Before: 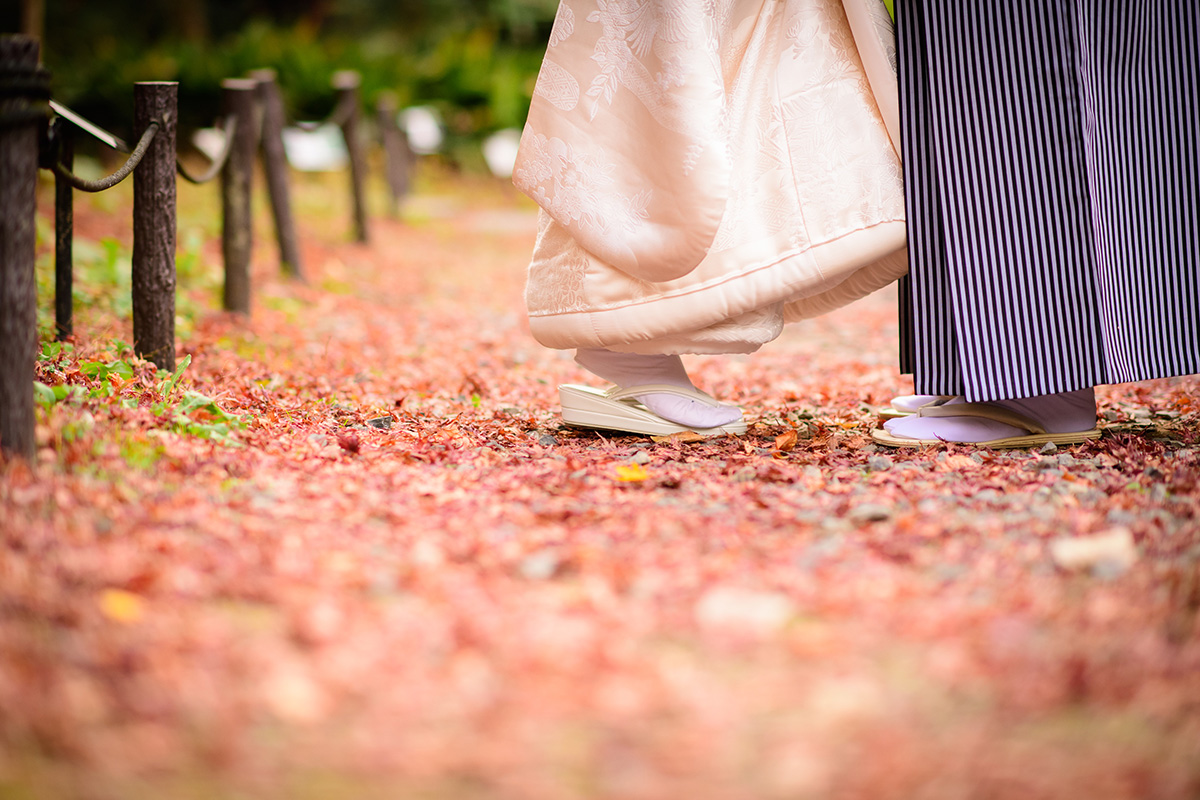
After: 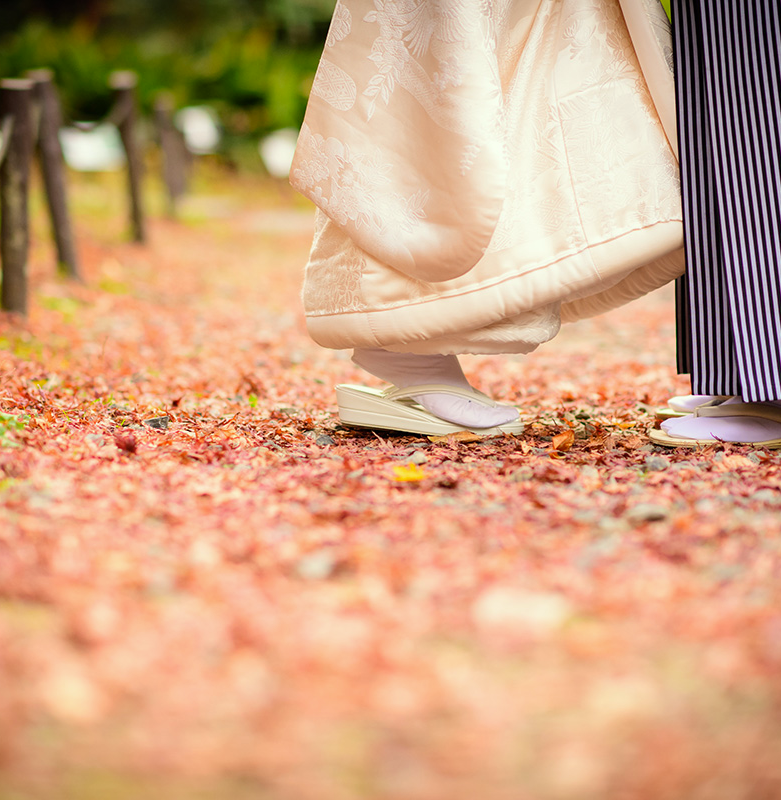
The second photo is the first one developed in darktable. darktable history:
color correction: highlights a* -4.46, highlights b* 6.87
crop and rotate: left 18.646%, right 16.249%
